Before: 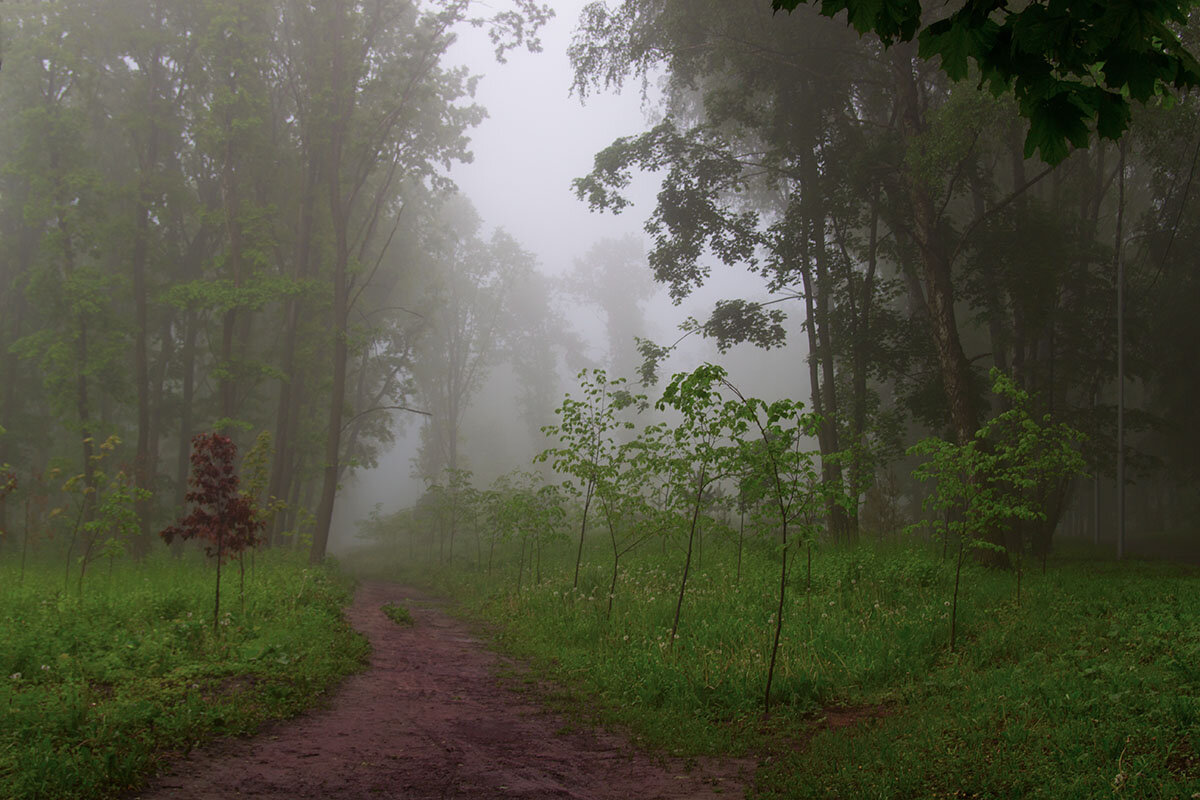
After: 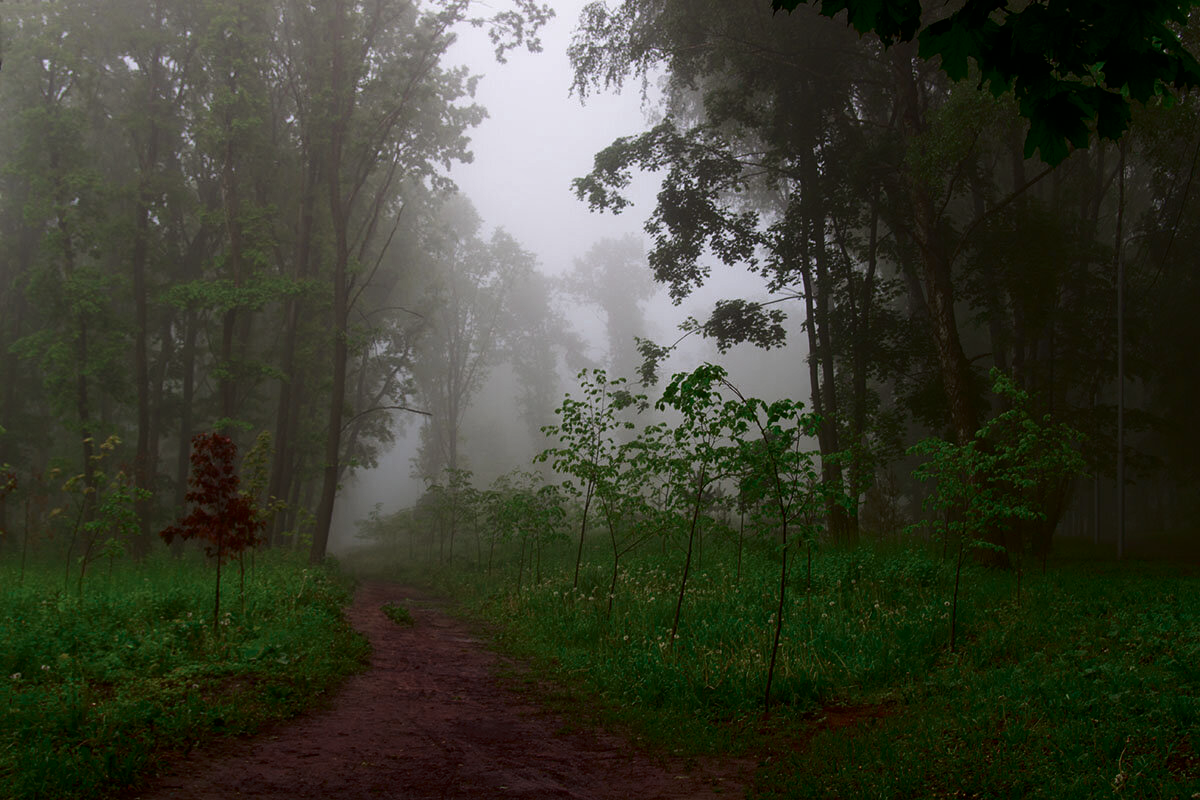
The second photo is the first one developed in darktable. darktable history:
contrast brightness saturation: contrast 0.07, brightness -0.141, saturation 0.115
tone curve: curves: ch0 [(0, 0) (0.08, 0.056) (0.4, 0.4) (0.6, 0.612) (0.92, 0.924) (1, 1)], color space Lab, independent channels, preserve colors none
local contrast: mode bilateral grid, contrast 20, coarseness 51, detail 119%, midtone range 0.2
color zones: curves: ch0 [(0, 0.5) (0.125, 0.4) (0.25, 0.5) (0.375, 0.4) (0.5, 0.4) (0.625, 0.6) (0.75, 0.6) (0.875, 0.5)]; ch1 [(0, 0.4) (0.125, 0.5) (0.25, 0.4) (0.375, 0.4) (0.5, 0.4) (0.625, 0.4) (0.75, 0.5) (0.875, 0.4)]; ch2 [(0, 0.6) (0.125, 0.5) (0.25, 0.5) (0.375, 0.6) (0.5, 0.6) (0.625, 0.5) (0.75, 0.5) (0.875, 0.5)]
